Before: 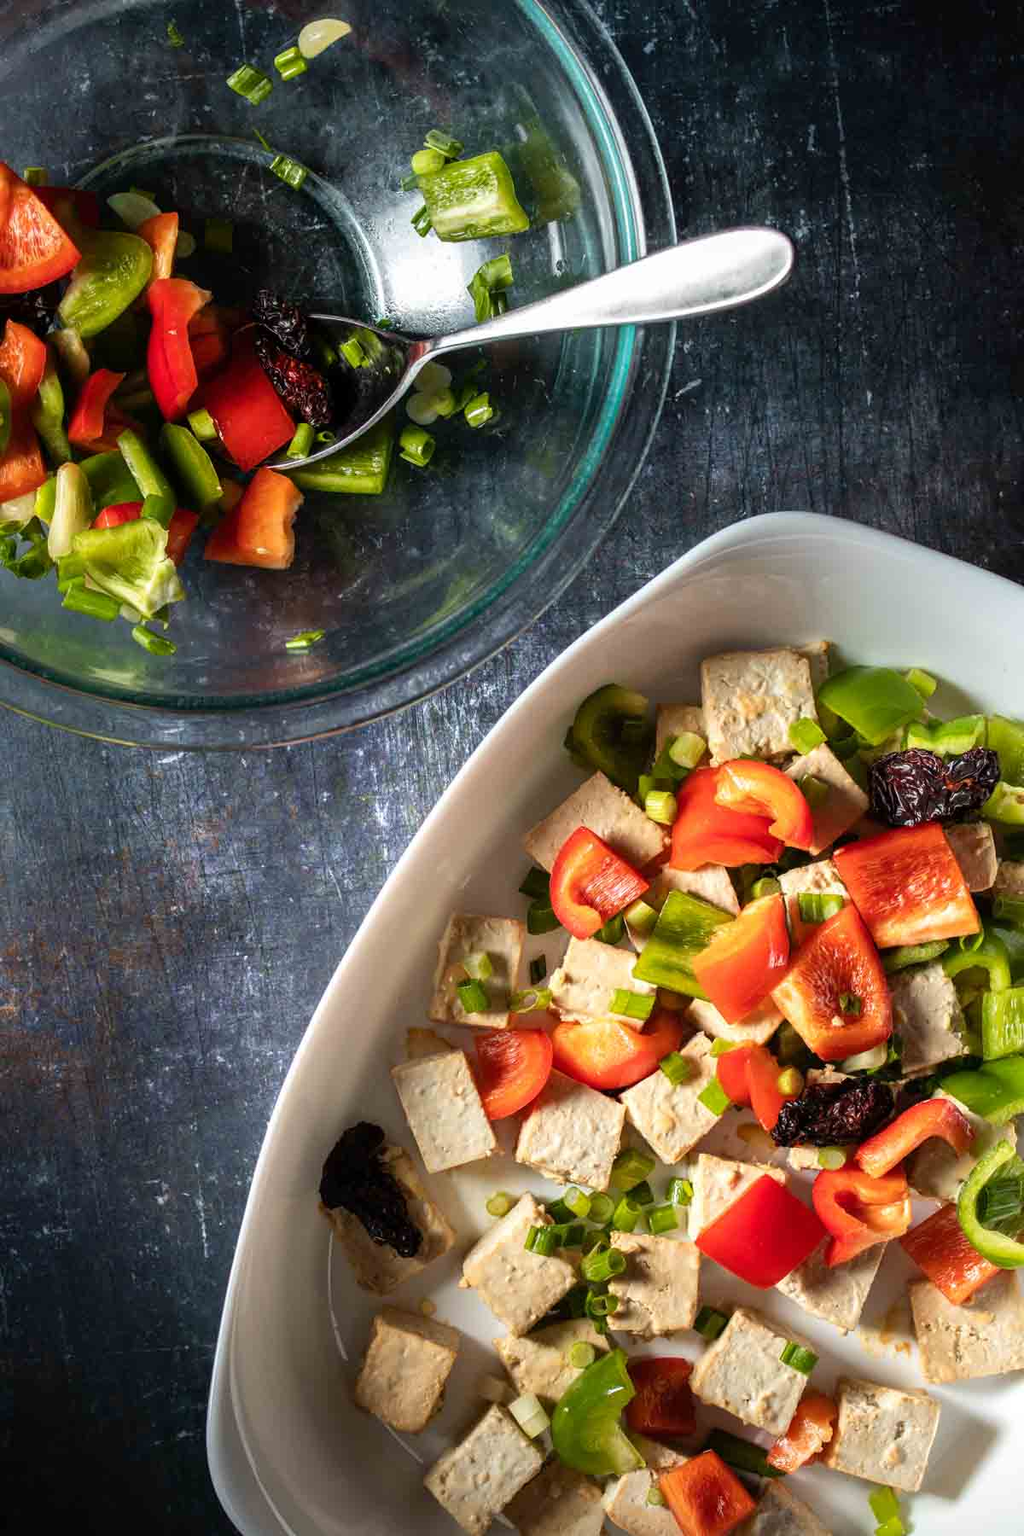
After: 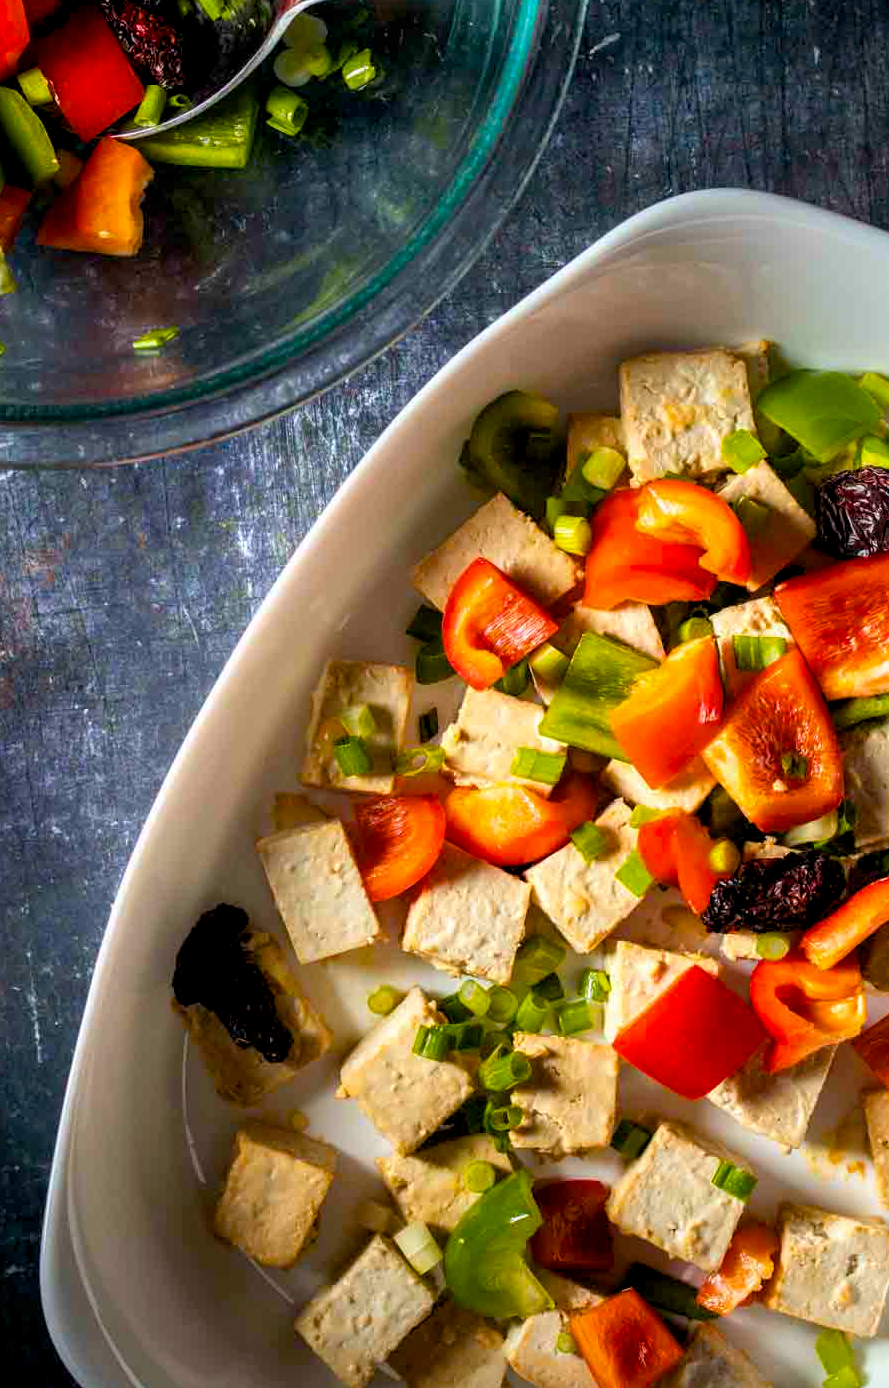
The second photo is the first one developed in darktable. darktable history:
crop: left 16.84%, top 22.88%, right 9.069%
color balance rgb: global offset › luminance -0.514%, perceptual saturation grading › global saturation 30.064%, global vibrance 15.363%
